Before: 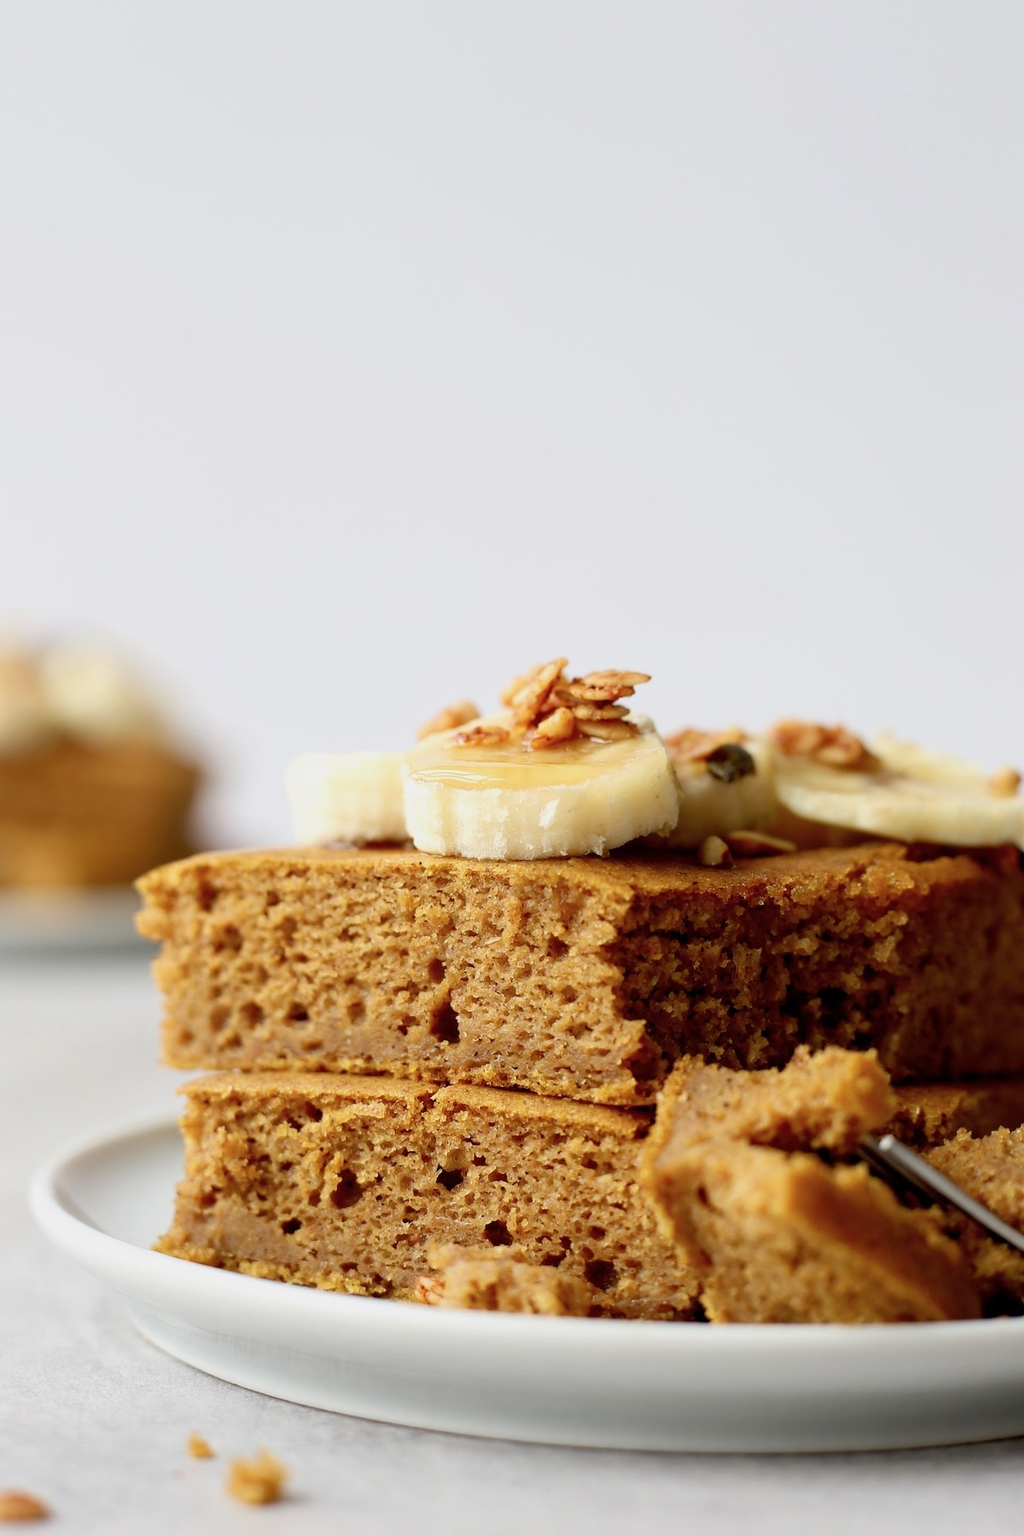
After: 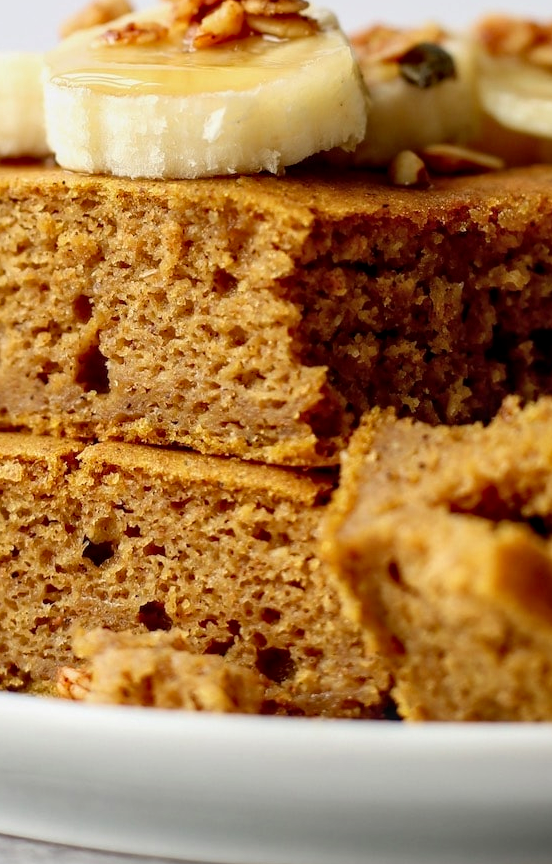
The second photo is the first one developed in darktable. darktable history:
crop: left 35.812%, top 46.087%, right 18.163%, bottom 5.884%
local contrast: on, module defaults
color correction: highlights b* -0.003, saturation 1.14
